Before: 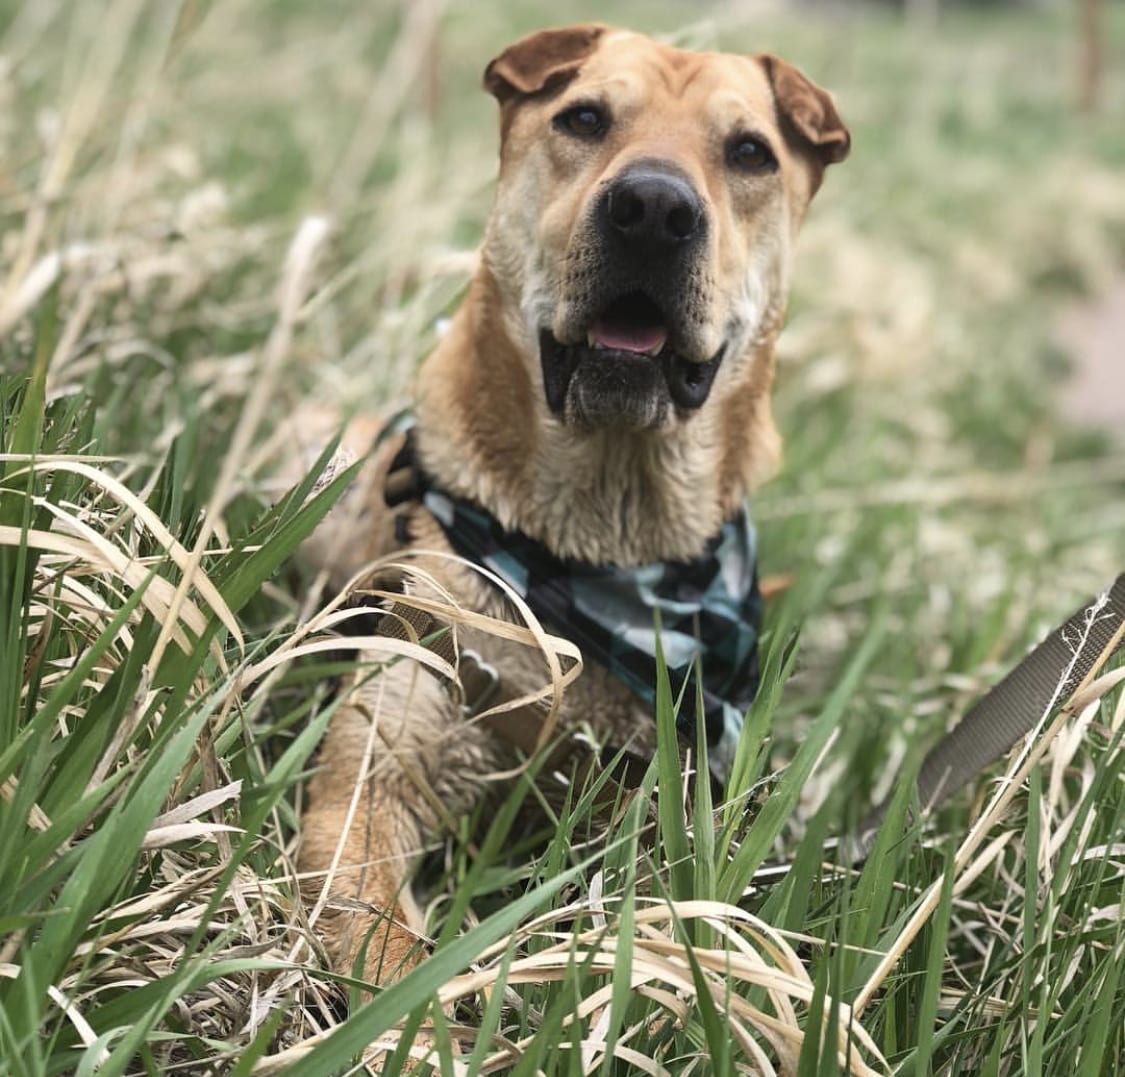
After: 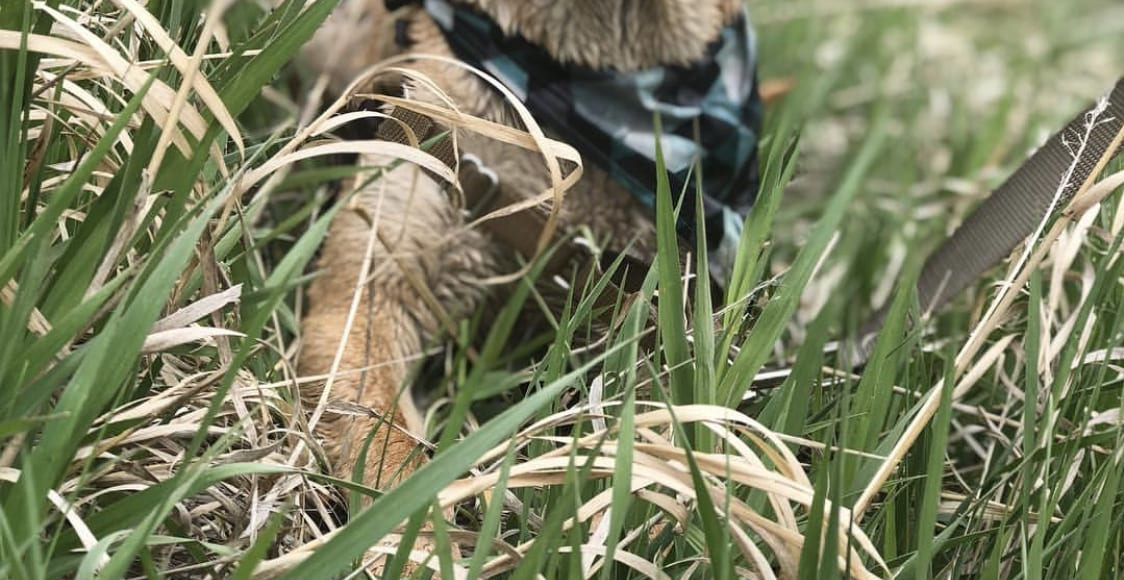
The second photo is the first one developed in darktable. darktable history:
crop and rotate: top 46.11%, right 0.068%
